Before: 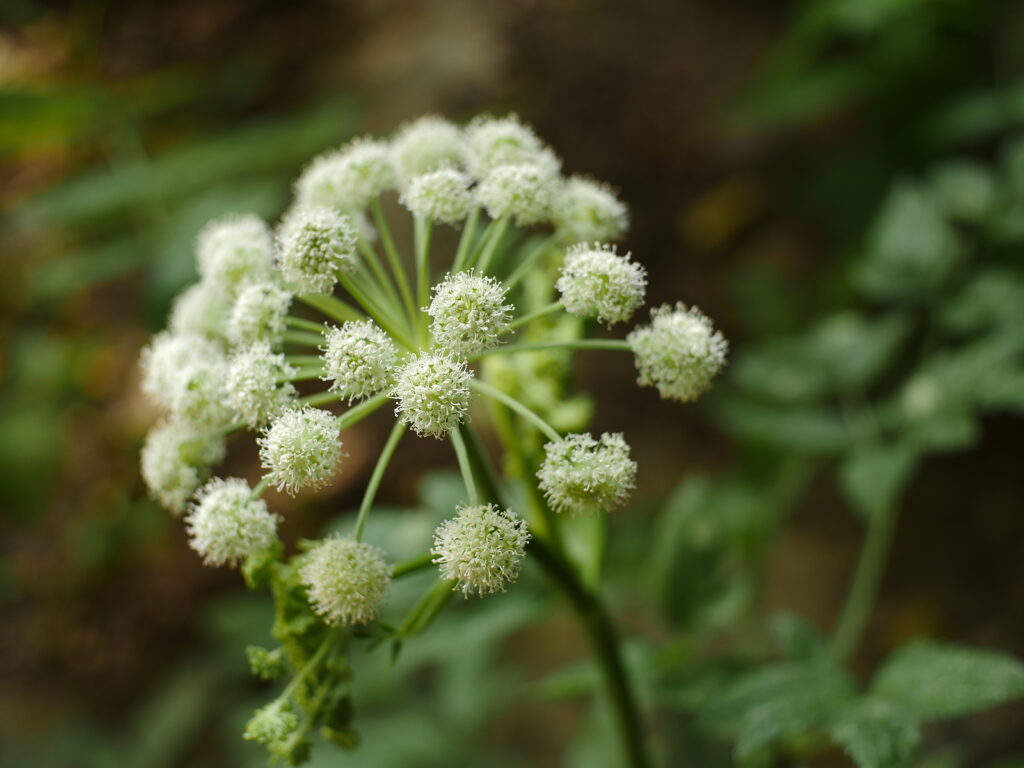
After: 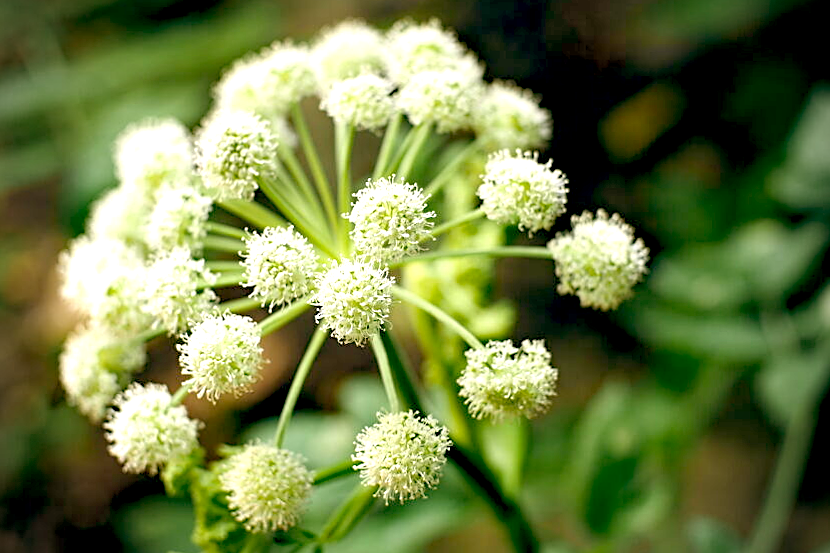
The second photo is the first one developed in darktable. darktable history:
exposure: black level correction 0, exposure 1 EV, compensate exposure bias true, compensate highlight preservation false
sharpen: on, module defaults
haze removal: compatibility mode true, adaptive false
color balance: lift [0.975, 0.993, 1, 1.015], gamma [1.1, 1, 1, 0.945], gain [1, 1.04, 1, 0.95]
crop: left 7.856%, top 11.836%, right 10.12%, bottom 15.387%
rotate and perspective: rotation 0.174°, lens shift (vertical) 0.013, lens shift (horizontal) 0.019, shear 0.001, automatic cropping original format, crop left 0.007, crop right 0.991, crop top 0.016, crop bottom 0.997
vignetting: on, module defaults
